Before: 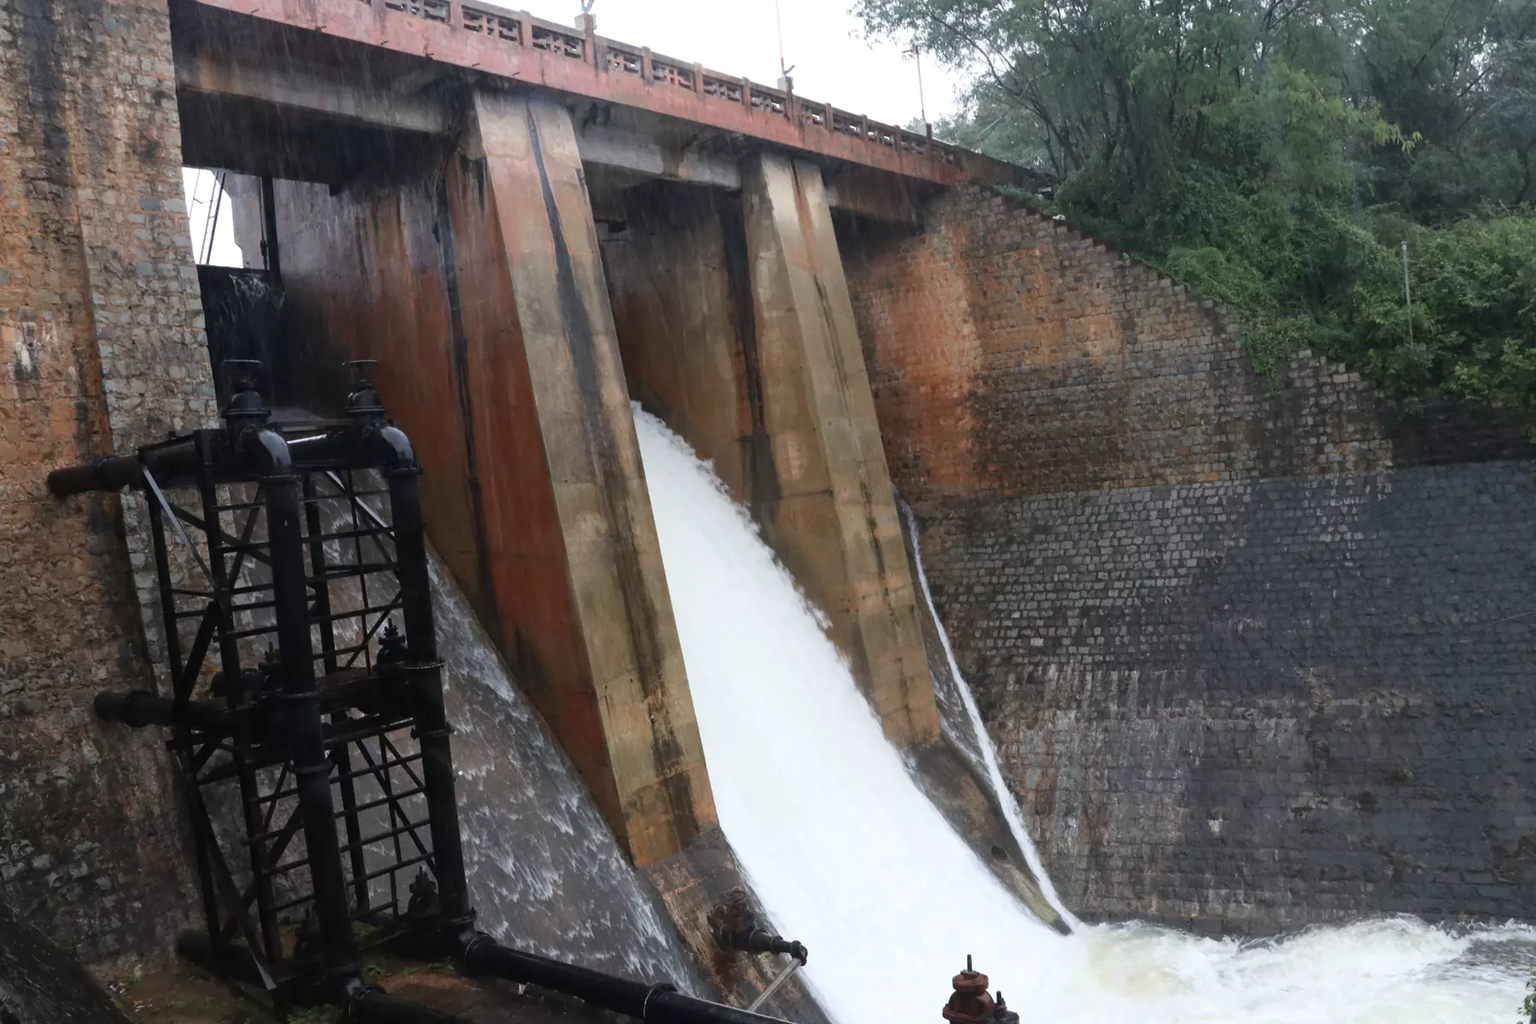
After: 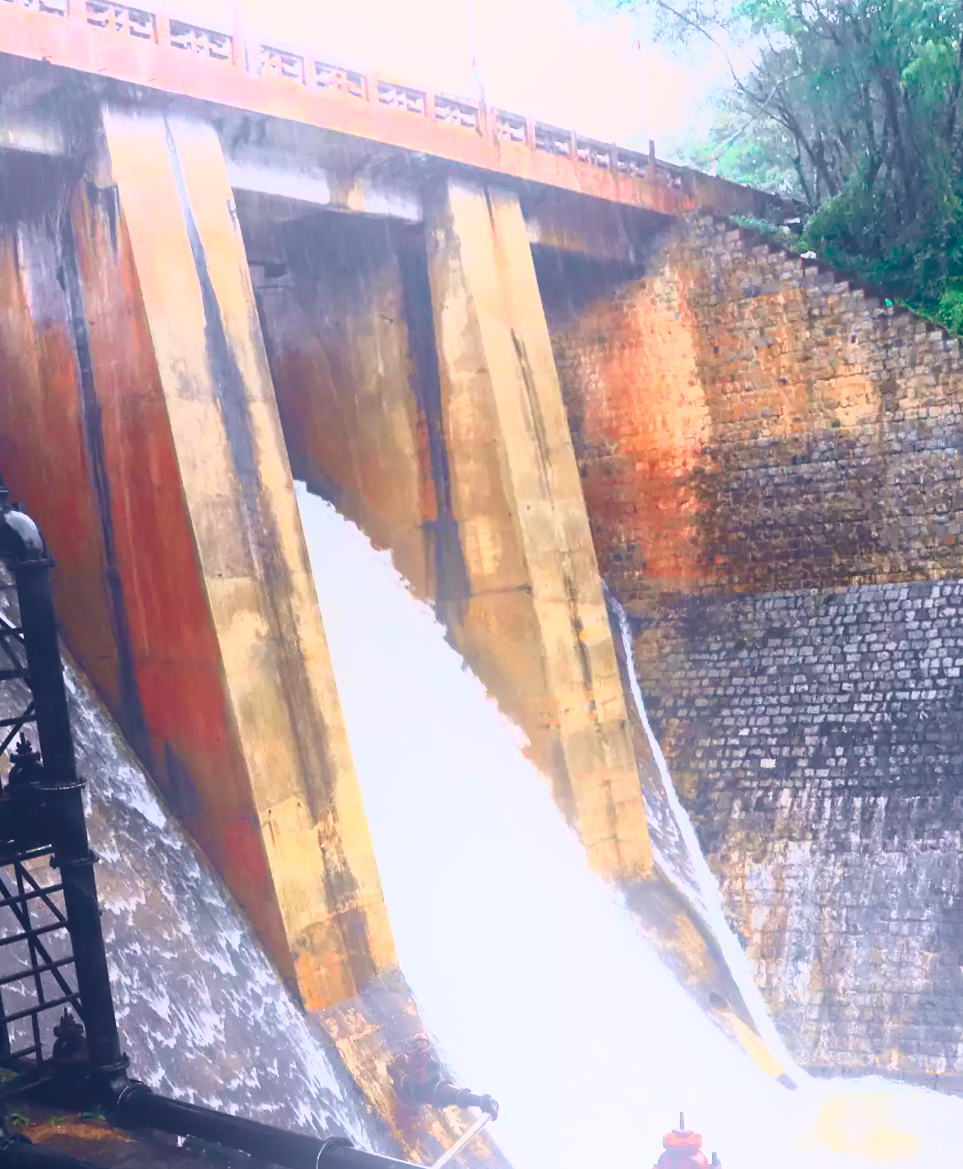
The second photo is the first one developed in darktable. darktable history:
contrast brightness saturation: contrast 1, brightness 1, saturation 1
color balance rgb: shadows lift › hue 87.51°, highlights gain › chroma 0.68%, highlights gain › hue 55.1°, global offset › chroma 0.13%, global offset › hue 253.66°, linear chroma grading › global chroma 0.5%, perceptual saturation grading › global saturation 16.38%
rotate and perspective: rotation 0.074°, lens shift (vertical) 0.096, lens shift (horizontal) -0.041, crop left 0.043, crop right 0.952, crop top 0.024, crop bottom 0.979
tone curve: curves: ch0 [(0.003, 0.003) (0.104, 0.026) (0.236, 0.181) (0.401, 0.443) (0.495, 0.55) (0.625, 0.67) (0.819, 0.841) (0.96, 0.899)]; ch1 [(0, 0) (0.161, 0.092) (0.37, 0.302) (0.424, 0.402) (0.45, 0.466) (0.495, 0.51) (0.573, 0.571) (0.638, 0.641) (0.751, 0.741) (1, 1)]; ch2 [(0, 0) (0.352, 0.403) (0.466, 0.443) (0.524, 0.526) (0.56, 0.556) (1, 1)], color space Lab, independent channels, preserve colors none
crop and rotate: left 22.516%, right 21.234%
color contrast: green-magenta contrast 0.96
bloom: size 38%, threshold 95%, strength 30%
